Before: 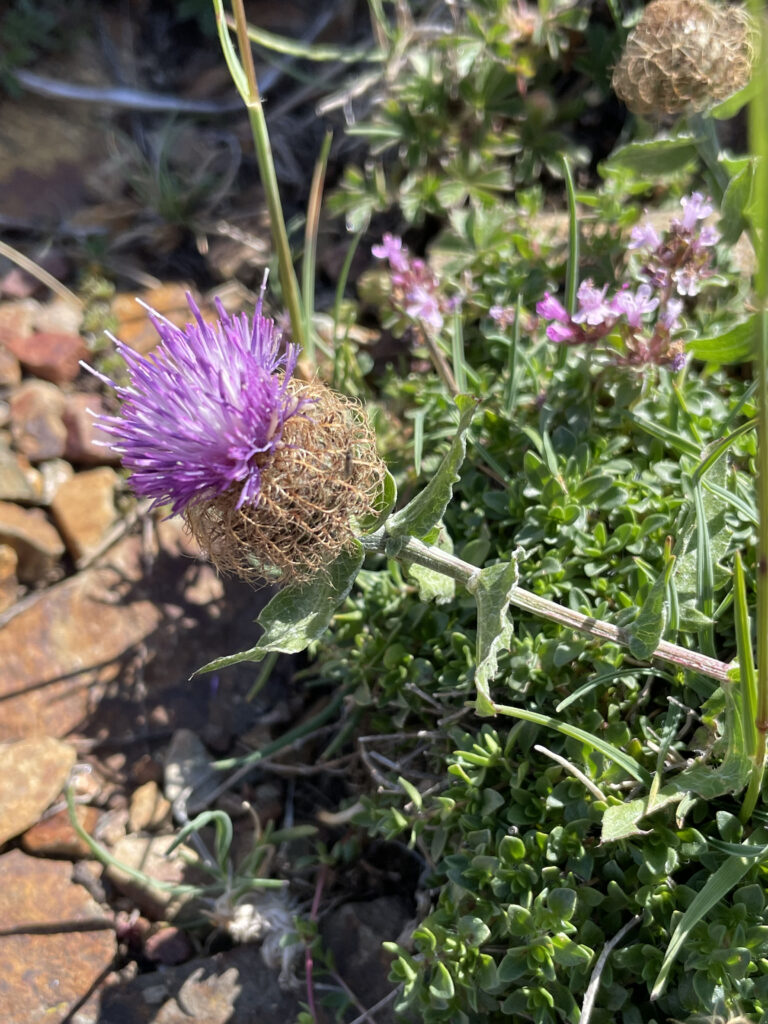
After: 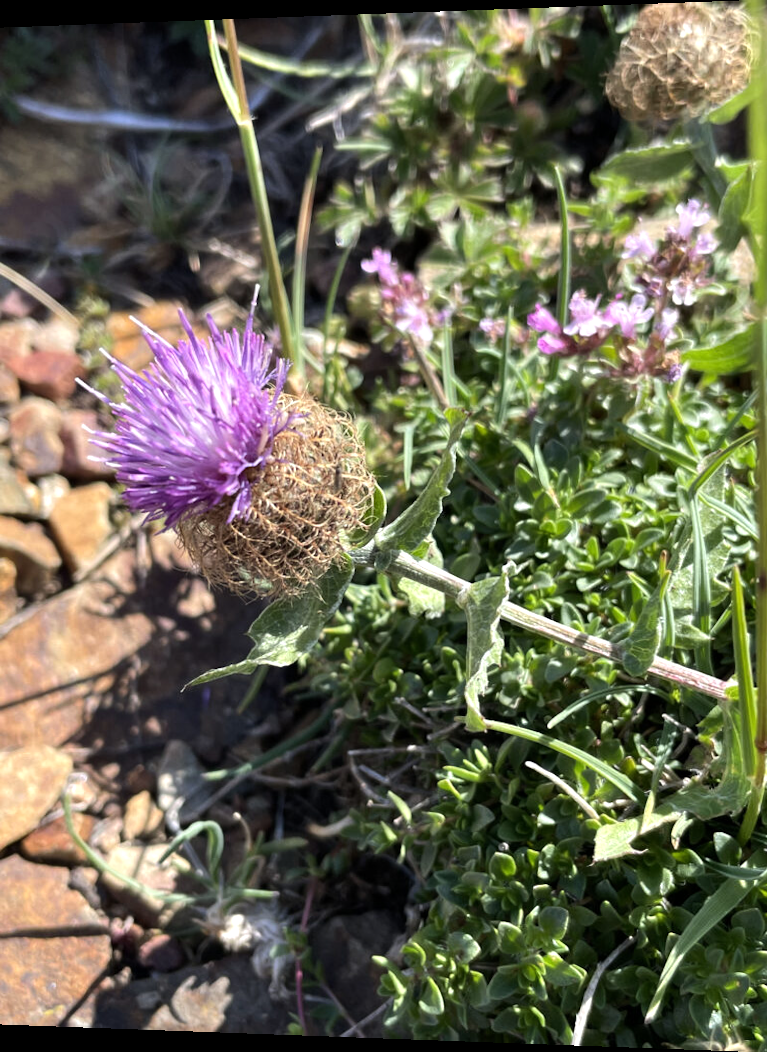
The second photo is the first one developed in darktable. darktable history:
rotate and perspective: lens shift (horizontal) -0.055, automatic cropping off
tone equalizer: -8 EV -0.417 EV, -7 EV -0.389 EV, -6 EV -0.333 EV, -5 EV -0.222 EV, -3 EV 0.222 EV, -2 EV 0.333 EV, -1 EV 0.389 EV, +0 EV 0.417 EV, edges refinement/feathering 500, mask exposure compensation -1.57 EV, preserve details no
